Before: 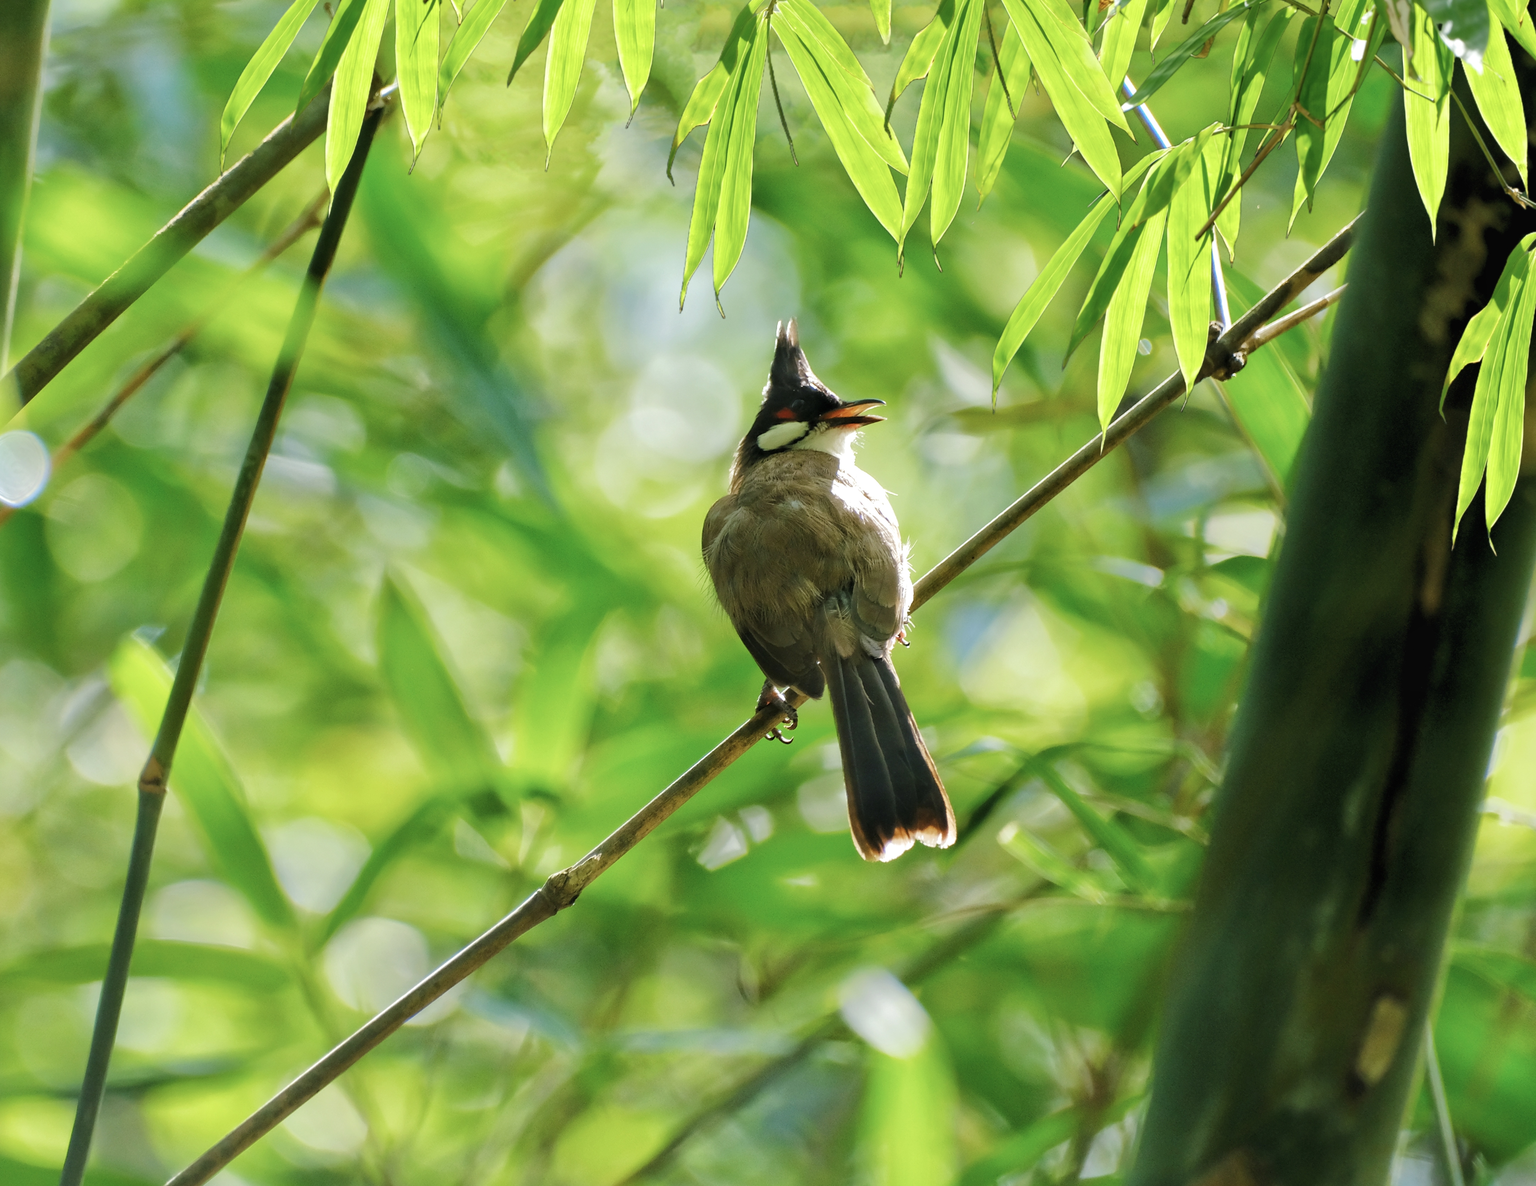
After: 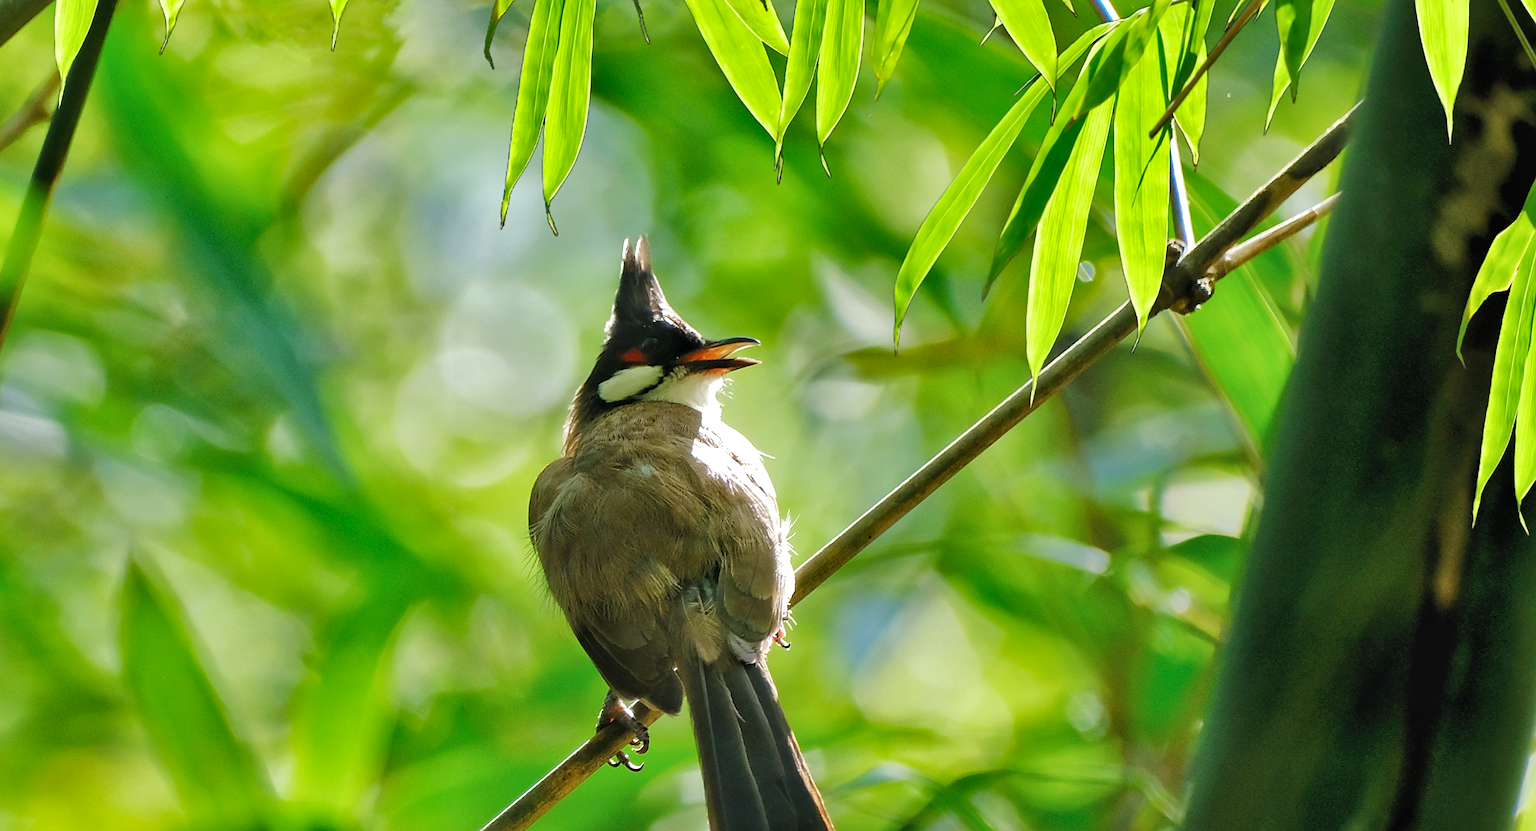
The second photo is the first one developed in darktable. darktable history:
sharpen: on, module defaults
crop: left 18.38%, top 11.092%, right 2.134%, bottom 33.217%
shadows and highlights: soften with gaussian
